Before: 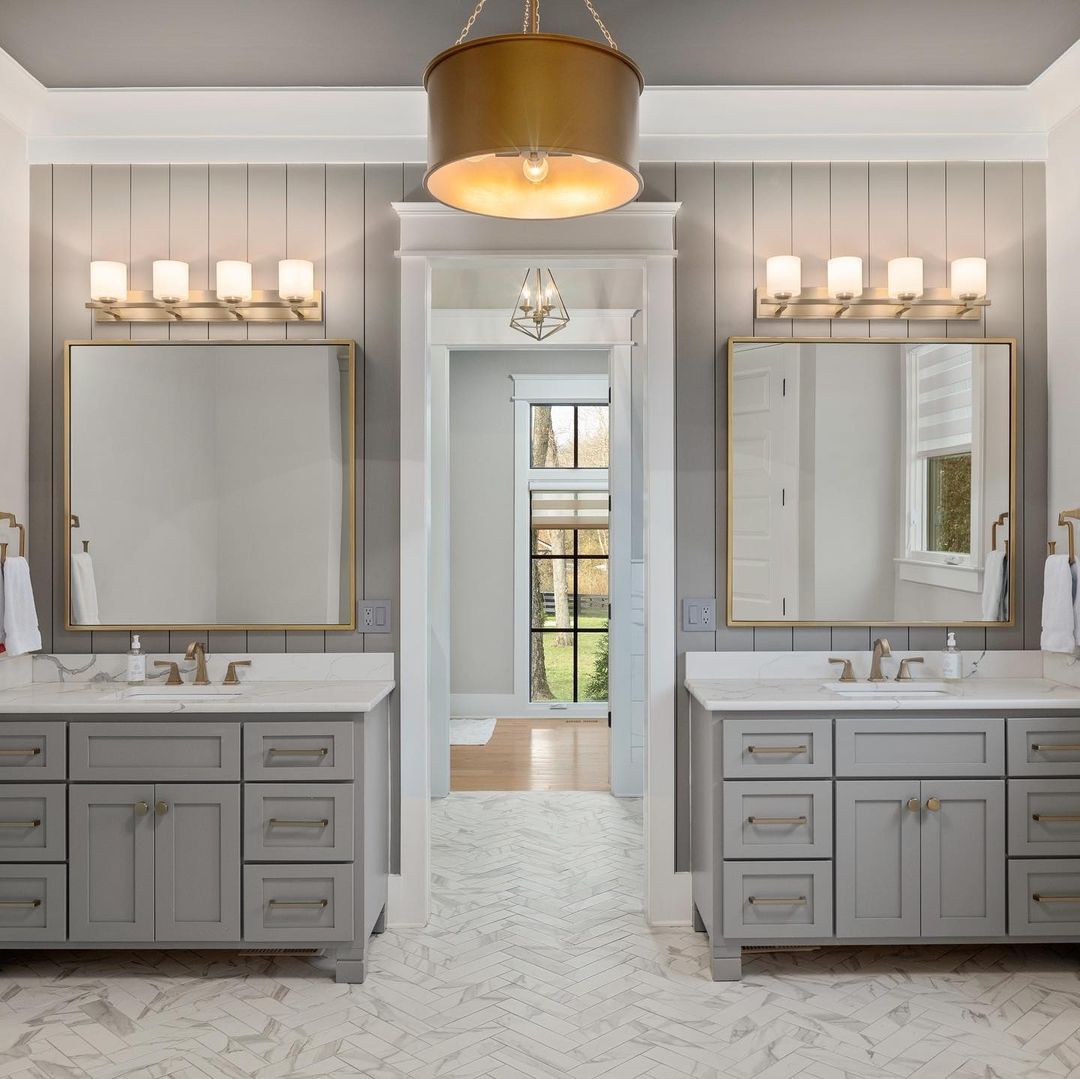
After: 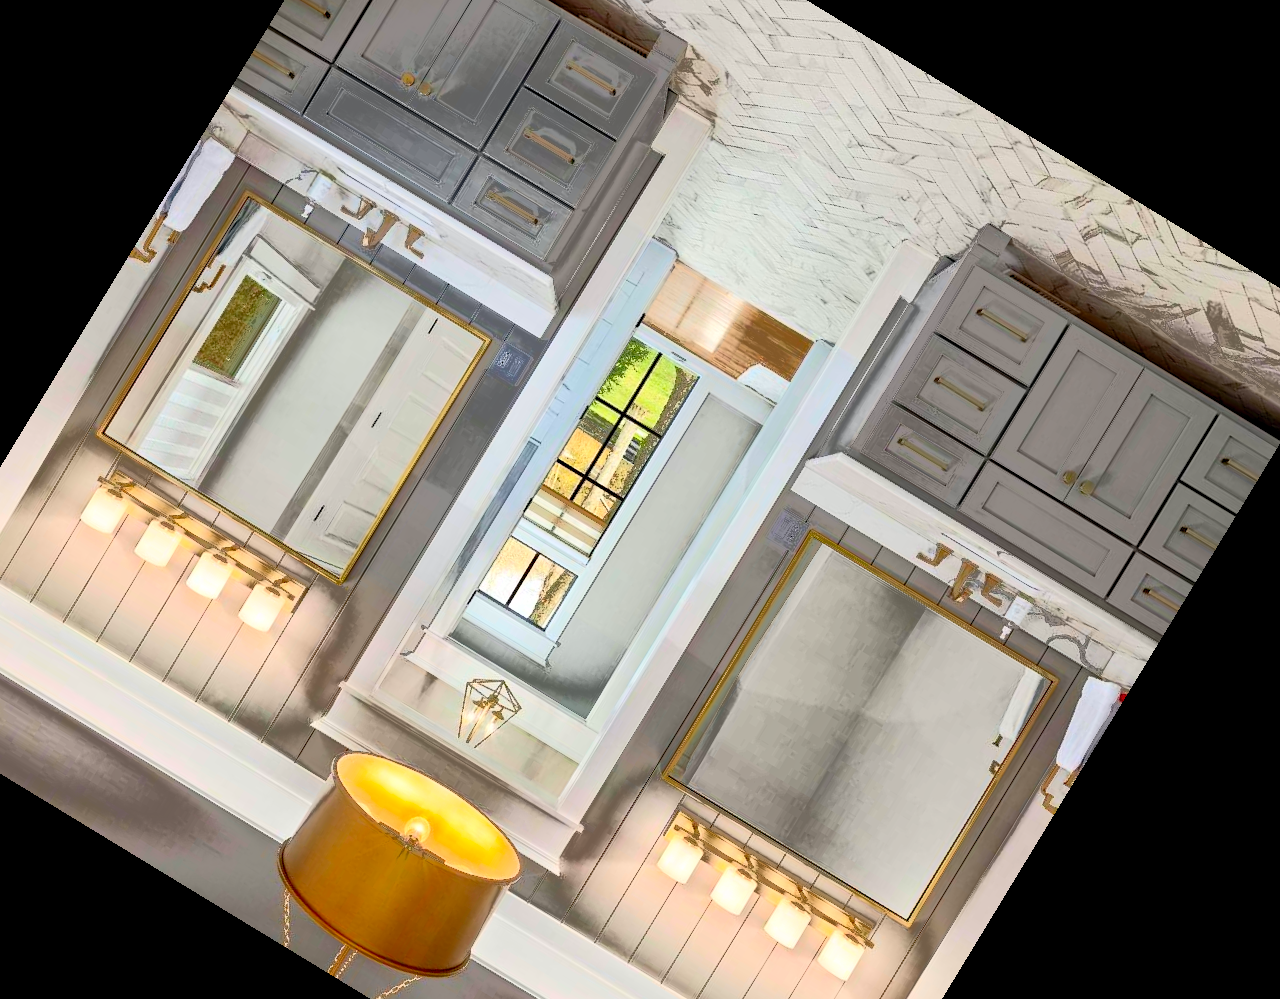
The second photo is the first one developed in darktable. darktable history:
fill light: exposure -0.73 EV, center 0.69, width 2.2
crop and rotate: angle 148.68°, left 9.111%, top 15.603%, right 4.588%, bottom 17.041%
white balance: emerald 1
contrast brightness saturation: contrast 0.2, brightness 0.2, saturation 0.8
haze removal: compatibility mode true, adaptive false
